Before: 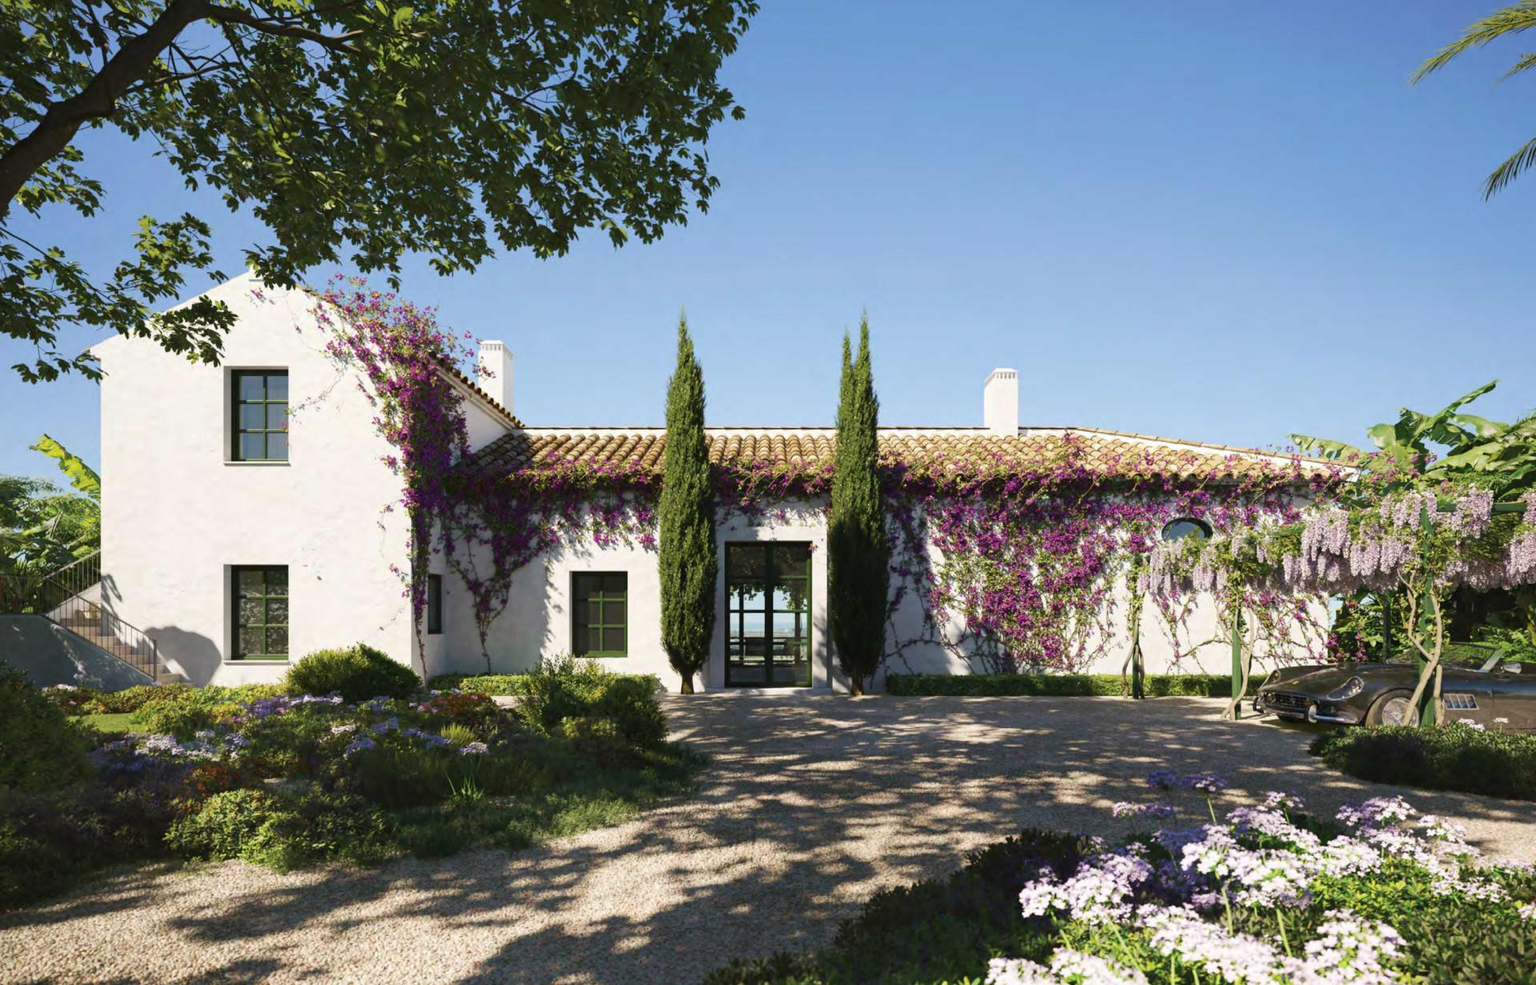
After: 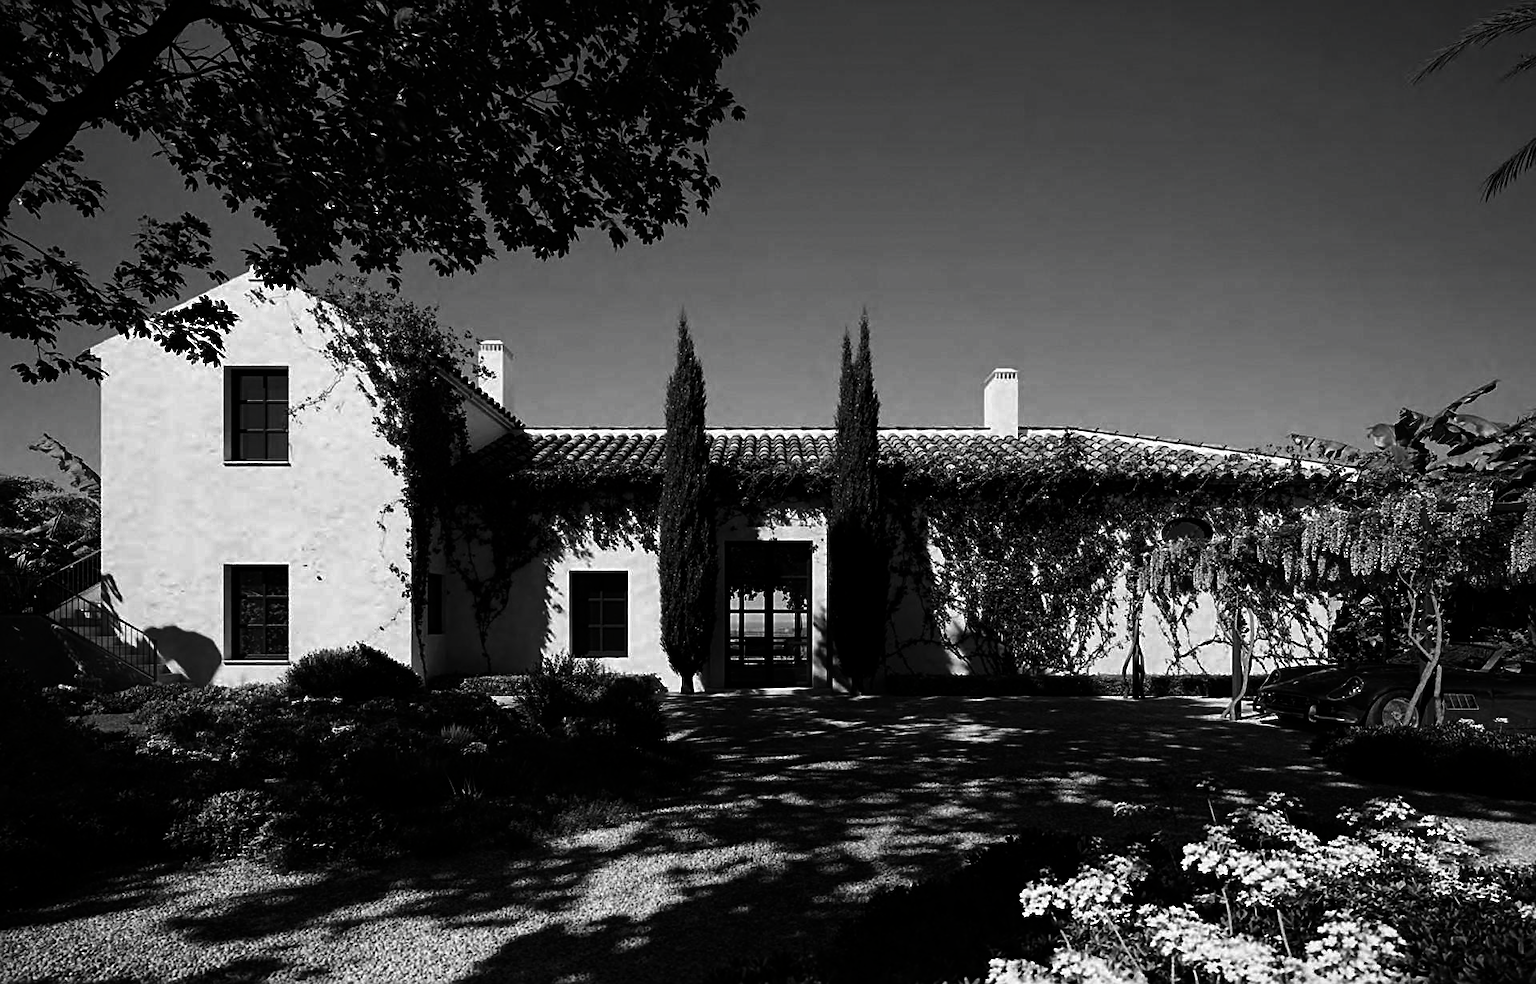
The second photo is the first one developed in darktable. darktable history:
sharpen: on, module defaults
contrast brightness saturation: contrast 0.017, brightness -0.989, saturation -0.99
